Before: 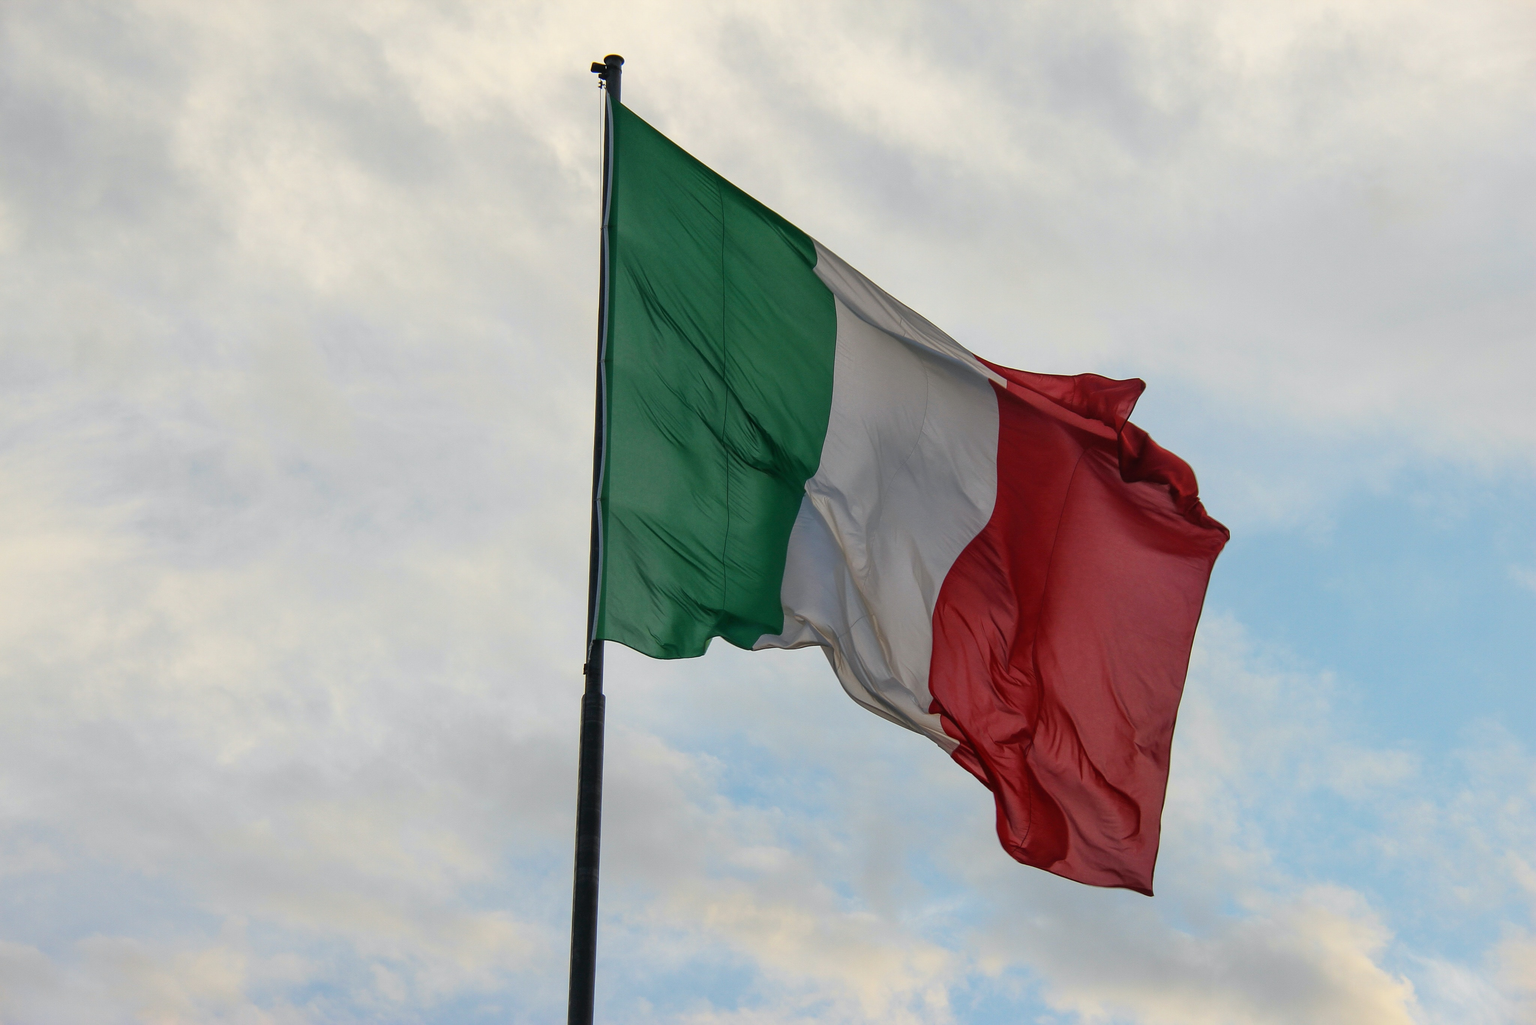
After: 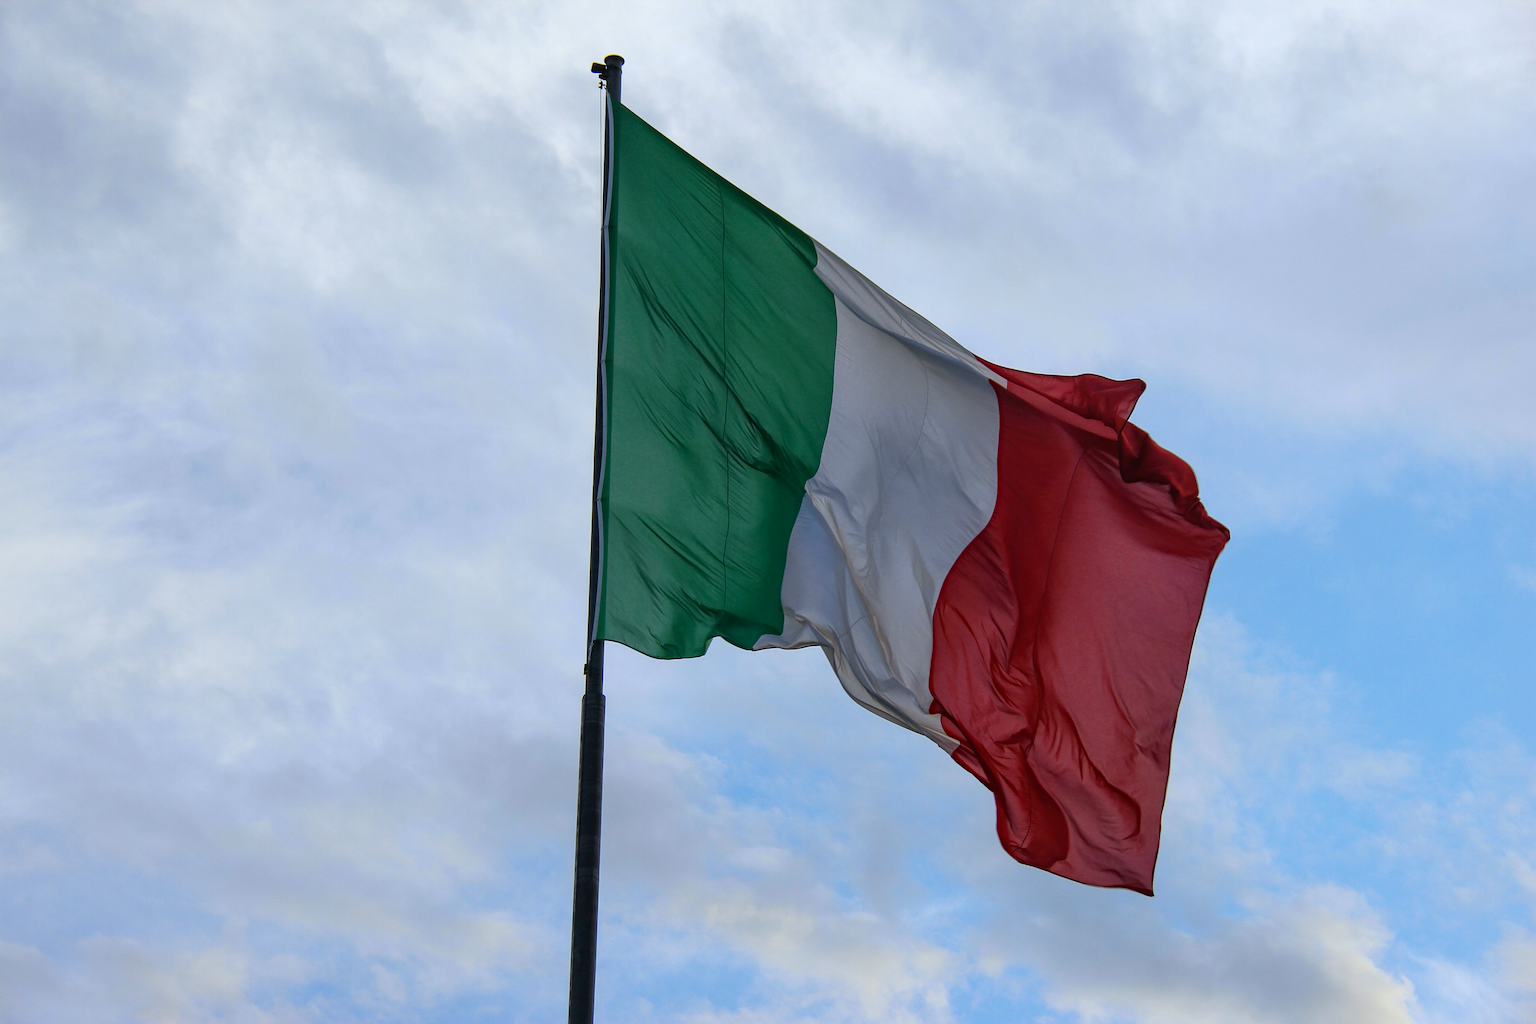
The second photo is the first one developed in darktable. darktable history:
haze removal: compatibility mode true, adaptive false
white balance: red 0.926, green 1.003, blue 1.133
